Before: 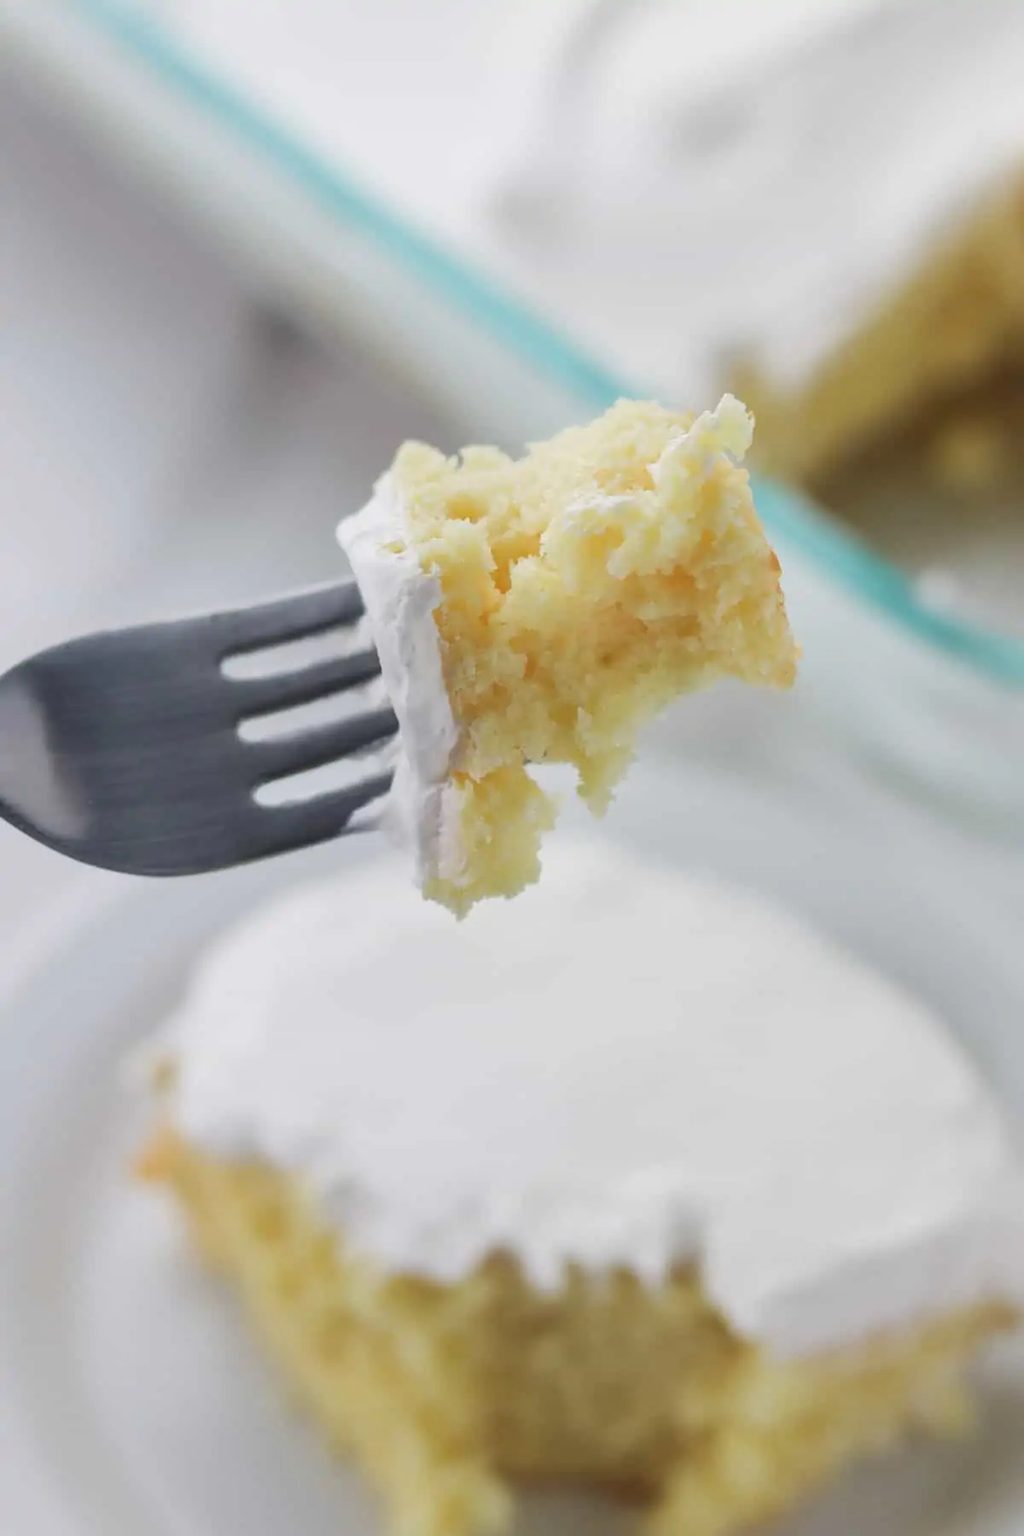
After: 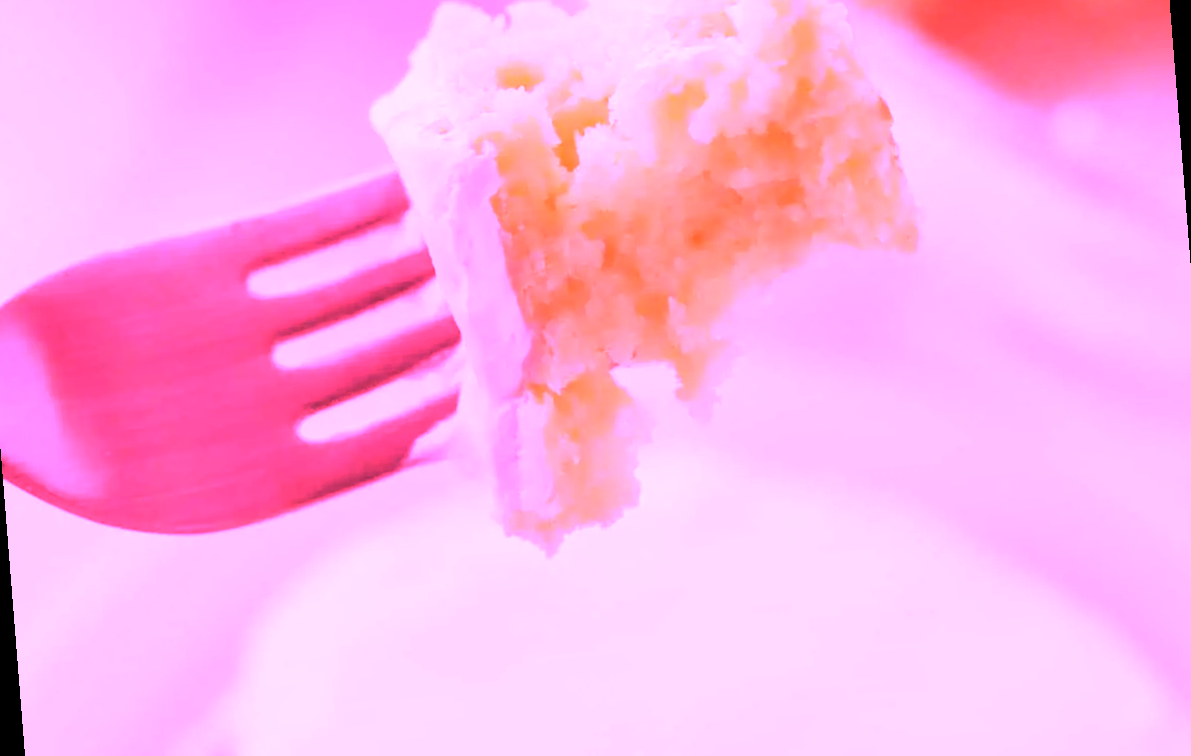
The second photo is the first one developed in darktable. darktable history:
white balance: red 4.26, blue 1.802
crop and rotate: top 26.056%, bottom 25.543%
rotate and perspective: rotation -4.57°, crop left 0.054, crop right 0.944, crop top 0.087, crop bottom 0.914
